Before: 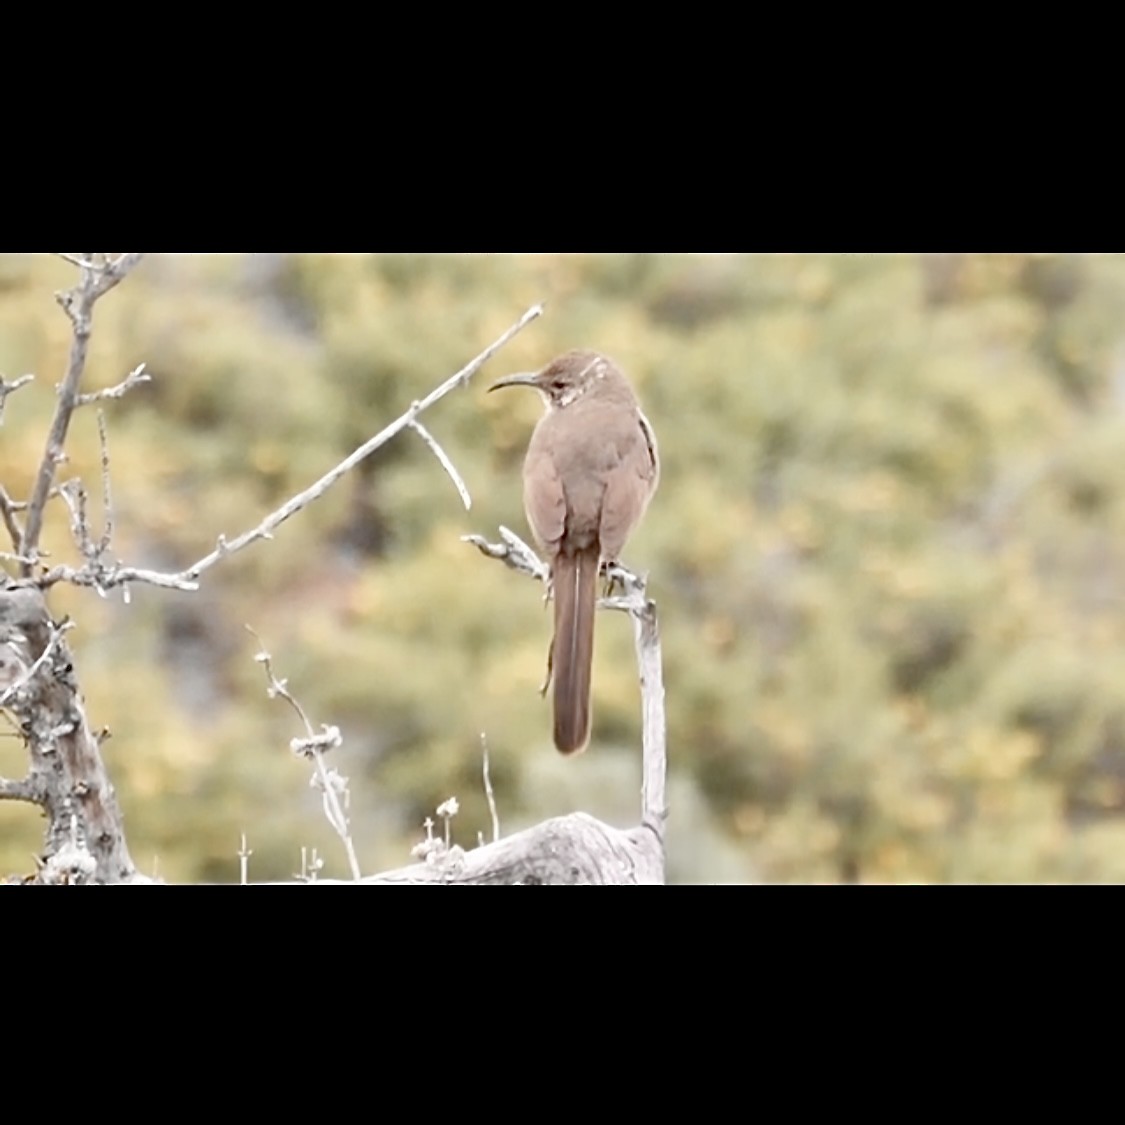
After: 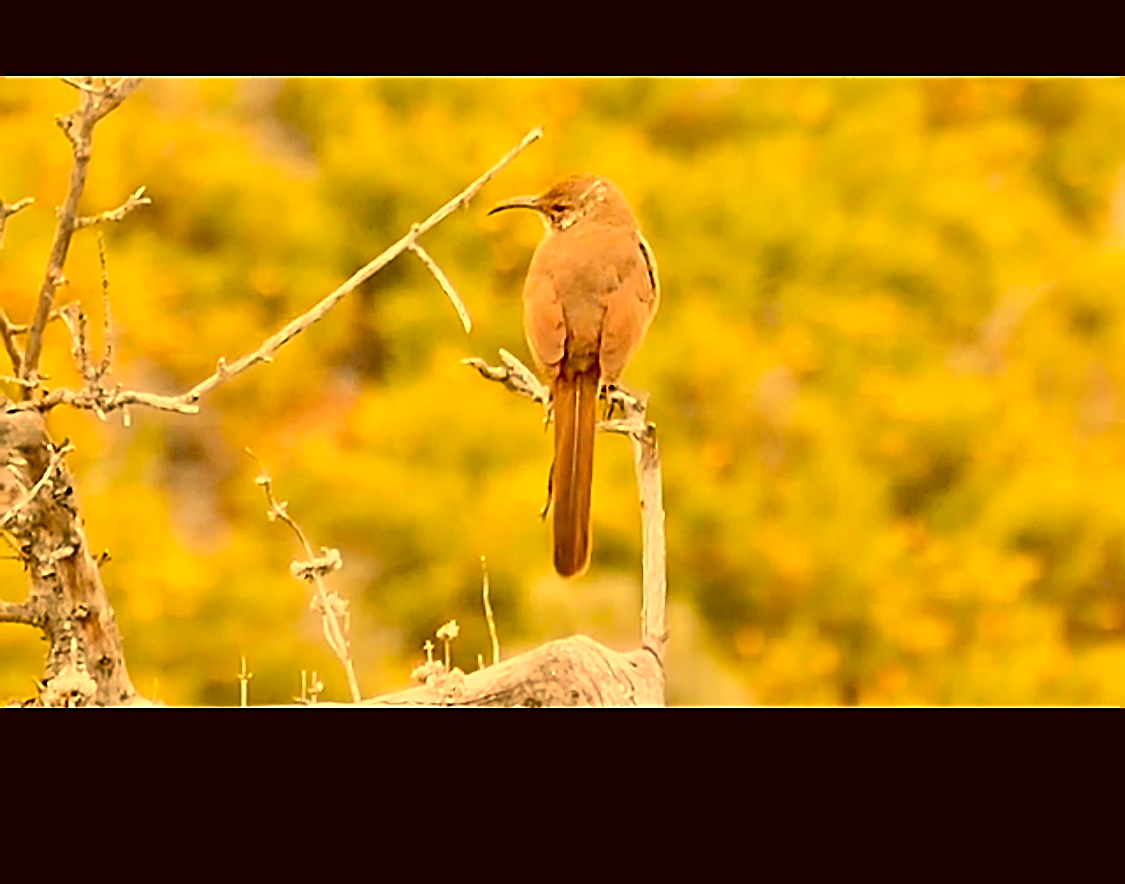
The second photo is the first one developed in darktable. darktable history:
crop and rotate: top 15.793%, bottom 5.55%
sharpen: amount 0.987
color correction: highlights a* 11.19, highlights b* 30.54, shadows a* 2.62, shadows b* 17.13, saturation 1.73
